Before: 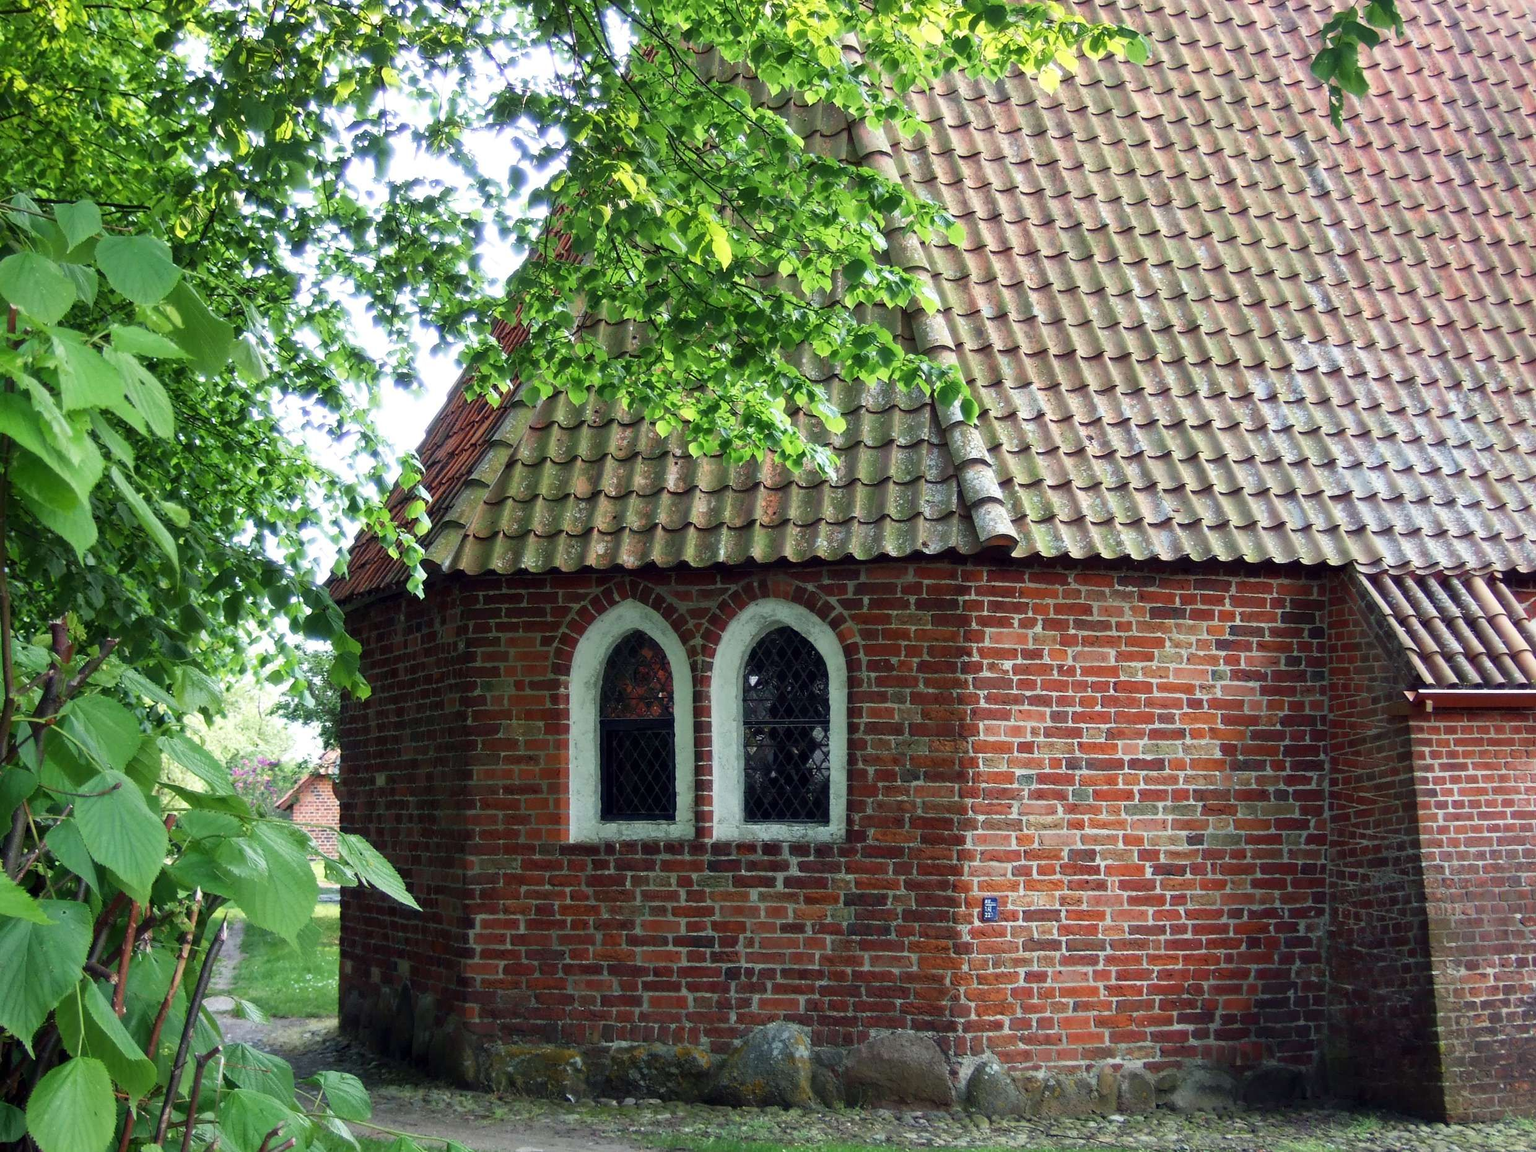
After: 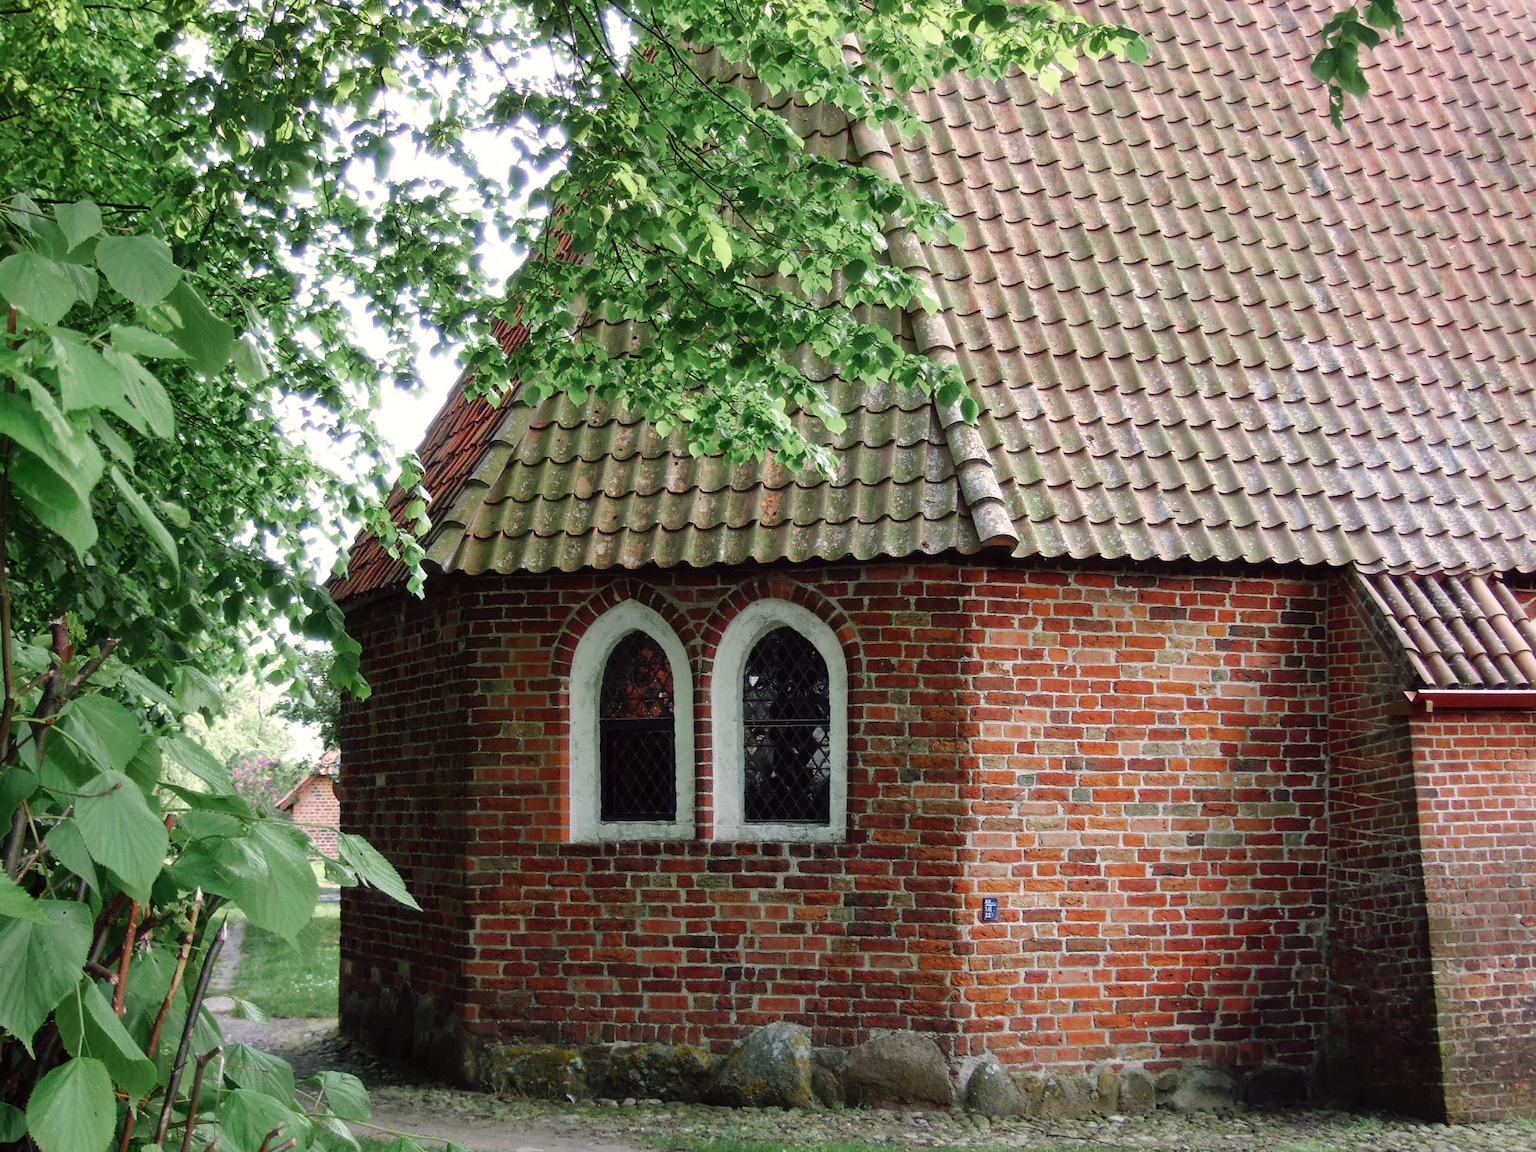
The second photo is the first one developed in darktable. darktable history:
tone curve: curves: ch0 [(0, 0) (0.003, 0.006) (0.011, 0.014) (0.025, 0.024) (0.044, 0.035) (0.069, 0.046) (0.1, 0.074) (0.136, 0.115) (0.177, 0.161) (0.224, 0.226) (0.277, 0.293) (0.335, 0.364) (0.399, 0.441) (0.468, 0.52) (0.543, 0.58) (0.623, 0.657) (0.709, 0.72) (0.801, 0.794) (0.898, 0.883) (1, 1)], preserve colors none
color look up table: target L [88.71, 92.61, 89.45, 76.73, 65.24, 52.49, 55.07, 53.8, 40.32, 34.14, 39.13, 9.7, 201.6, 96.79, 82.07, 81.14, 74.78, 65.11, 63.44, 63.09, 59.11, 53.4, 51.86, 54.9, 42.25, 30.8, 30.12, 22.93, 86.24, 73.57, 67.33, 70.59, 62.69, 57.63, 51.1, 62.32, 38.38, 32.79, 34.42, 32.2, 13.03, 5.546, 97.61, 95.42, 76.9, 64.68, 50.47, 44.27, 27.05], target a [-21.8, -6.916, -26.51, -42.1, -1.917, -45.25, -24.45, -36.5, -17.27, -26.86, -8.341, -11.94, 0, 13.34, -3.03, 10.01, 35.33, 37.64, 3.259, 21.87, 74.4, 77.17, 36.79, 74.93, 28.7, 6.811, 46.19, 11.92, 24.58, 51.69, 31.27, 56.65, 32.94, 74.13, 3.434, 51.25, 50.68, 35.94, 28.27, 25.5, 25, 14.47, -25.47, -45.99, -28.88, -4.093, -3.296, -25.15, -0.061], target b [28.09, 33.01, 48.9, 17.46, 16.65, 37.13, 38.27, 18.24, 16.06, 25.83, 32.24, 6.201, -0.001, 4.076, 71.86, 47.83, 10.16, 70.13, 54.12, 12.67, 31.46, 59.5, 30.88, 16.48, 44.32, 6.925, 35.98, 27.51, -12.4, -18.92, -39.68, -37.27, -6.688, -13.46, -4.6, -50.57, -49.67, 0.307, -26.71, -56.28, -36, -17.23, 4.766, -9.25, -28.99, -13.17, -39.85, -2.118, -24.98], num patches 49
